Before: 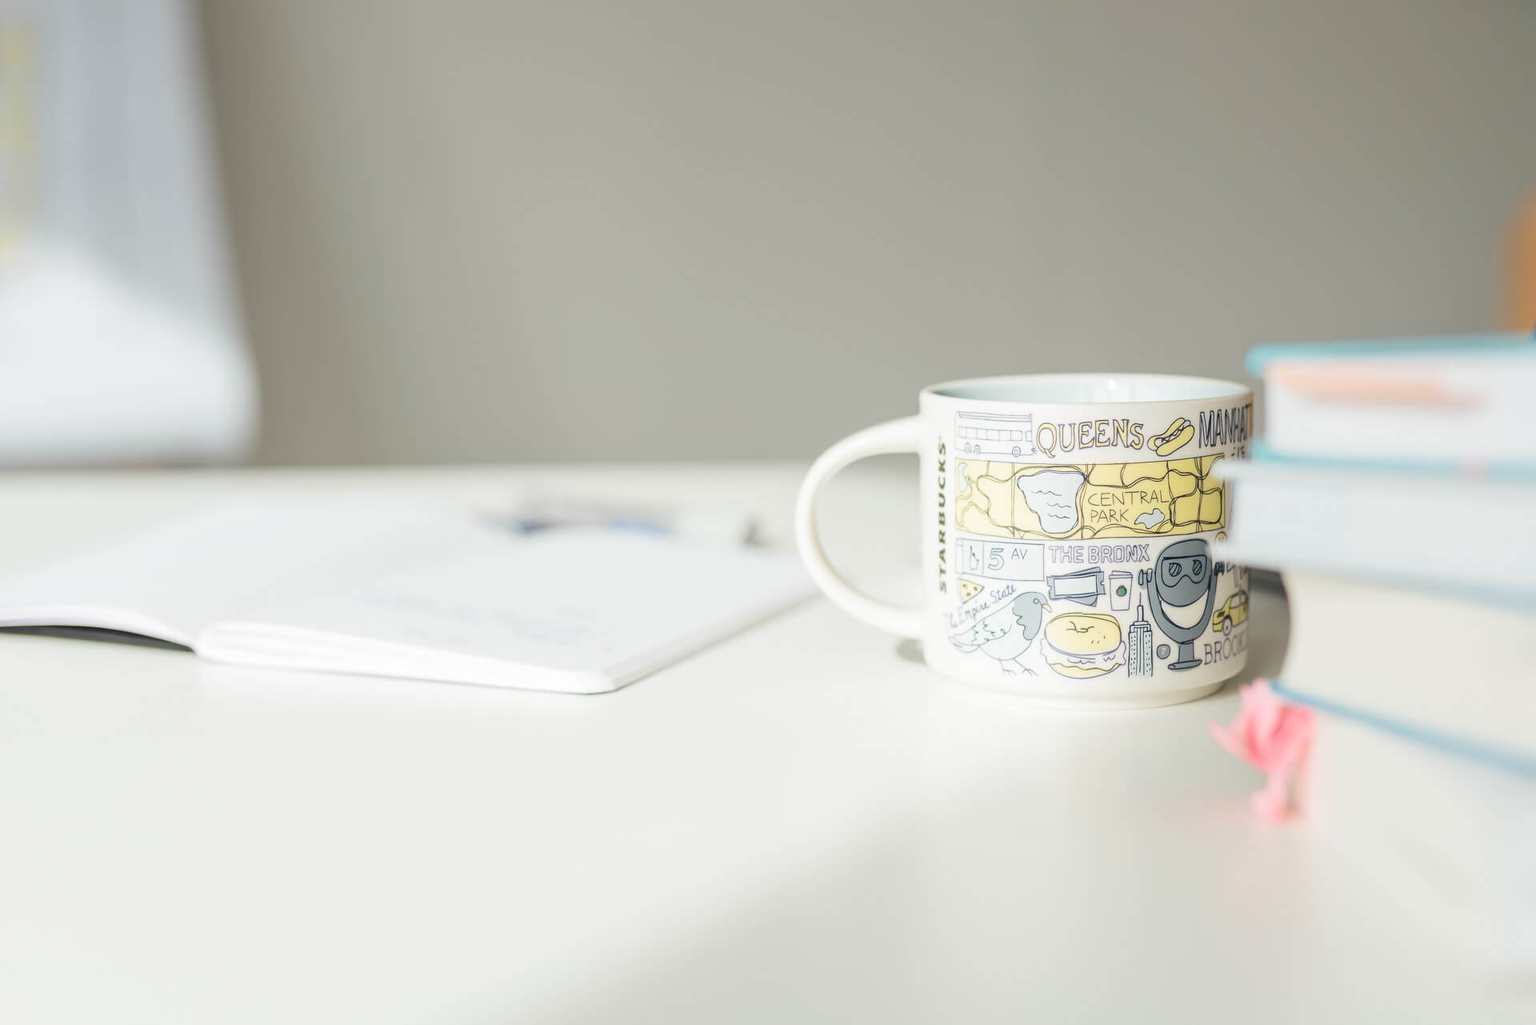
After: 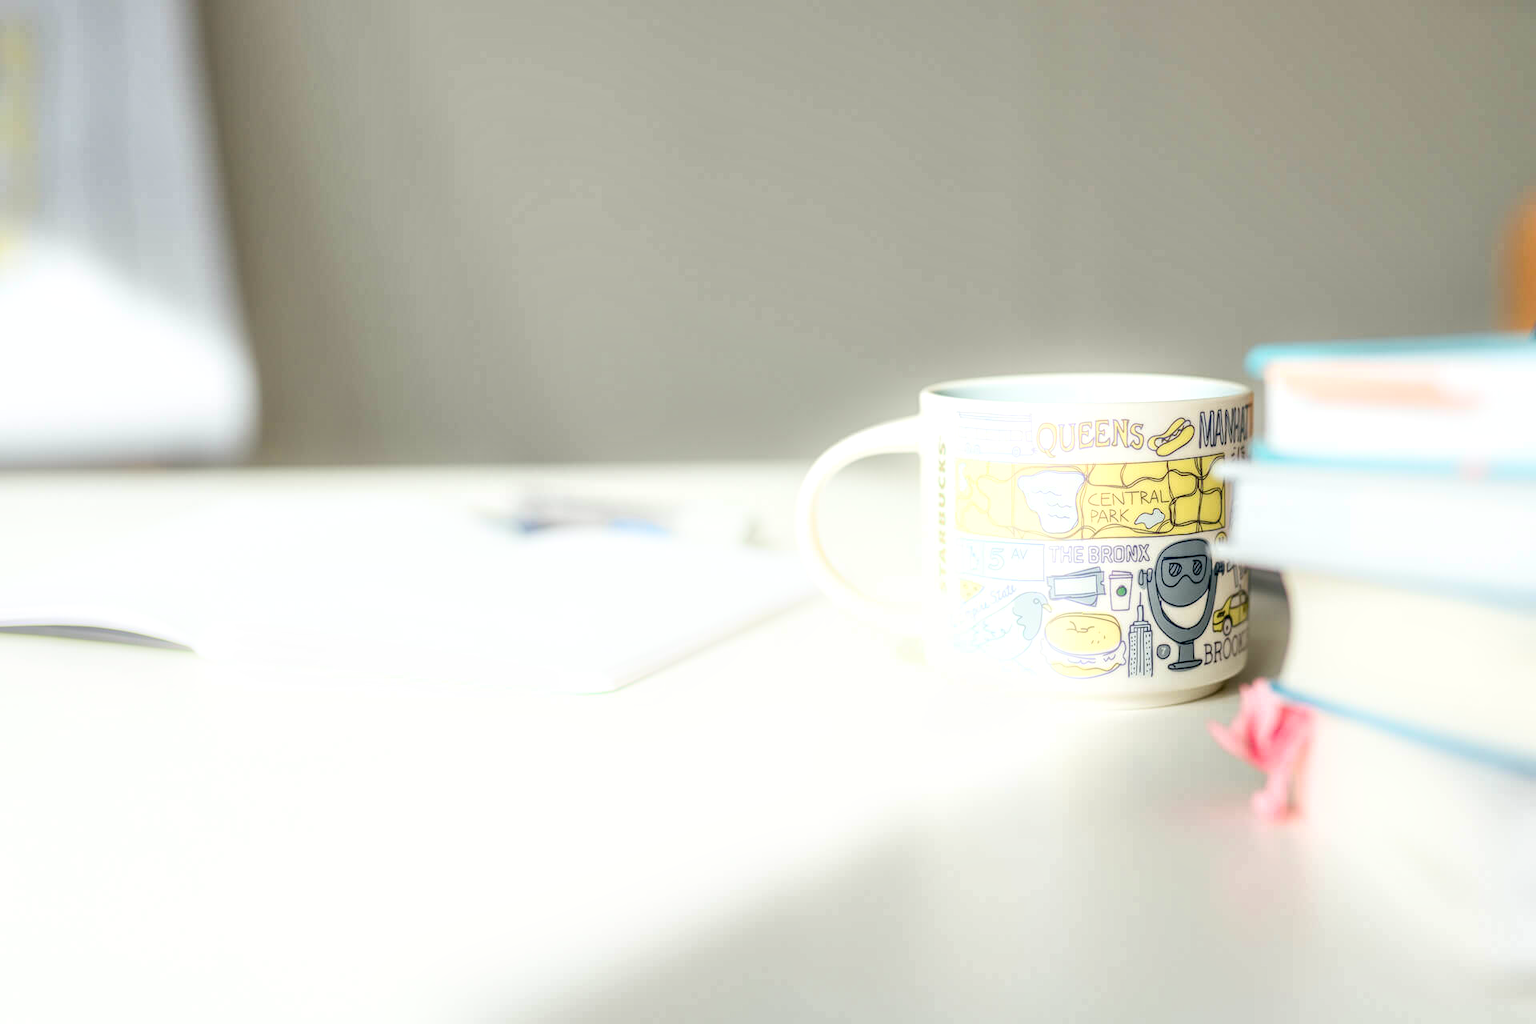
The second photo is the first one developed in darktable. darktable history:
tone equalizer: -7 EV 0.15 EV, -6 EV 0.6 EV, -5 EV 1.15 EV, -4 EV 1.33 EV, -3 EV 1.15 EV, -2 EV 0.6 EV, -1 EV 0.15 EV, mask exposure compensation -0.5 EV
color correction: saturation 1.34
bloom: size 9%, threshold 100%, strength 7%
local contrast: highlights 19%, detail 186%
